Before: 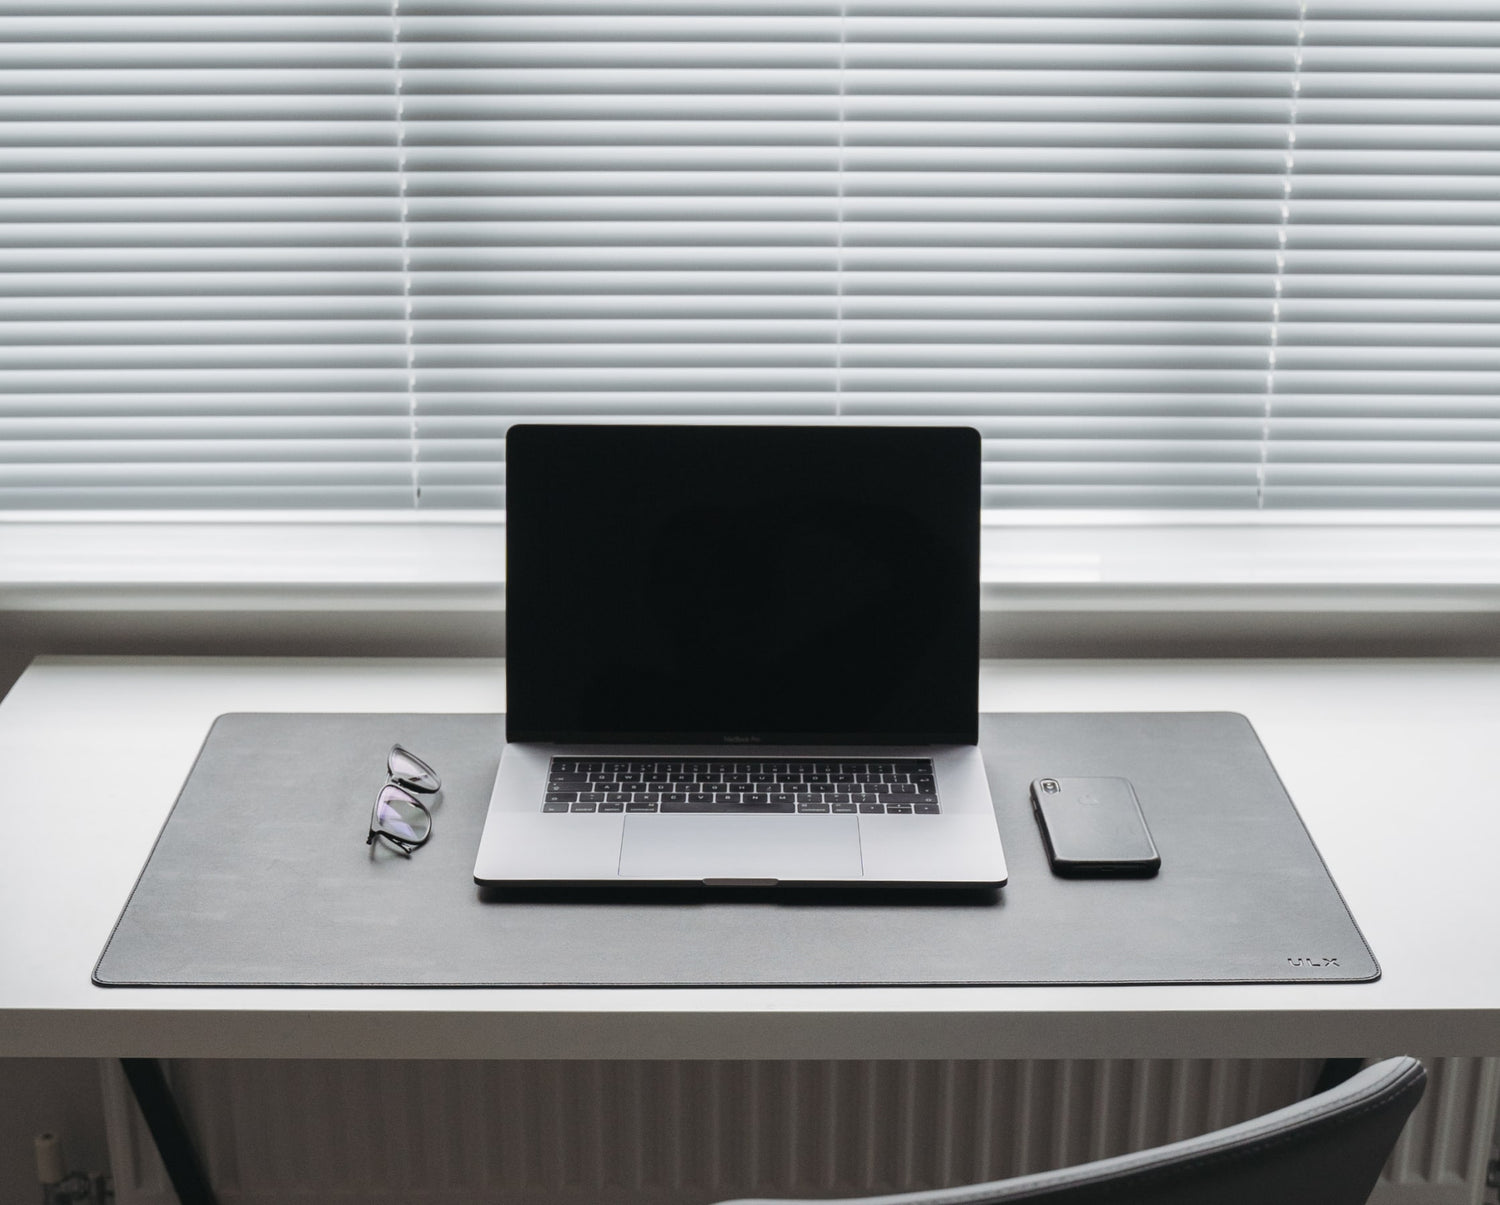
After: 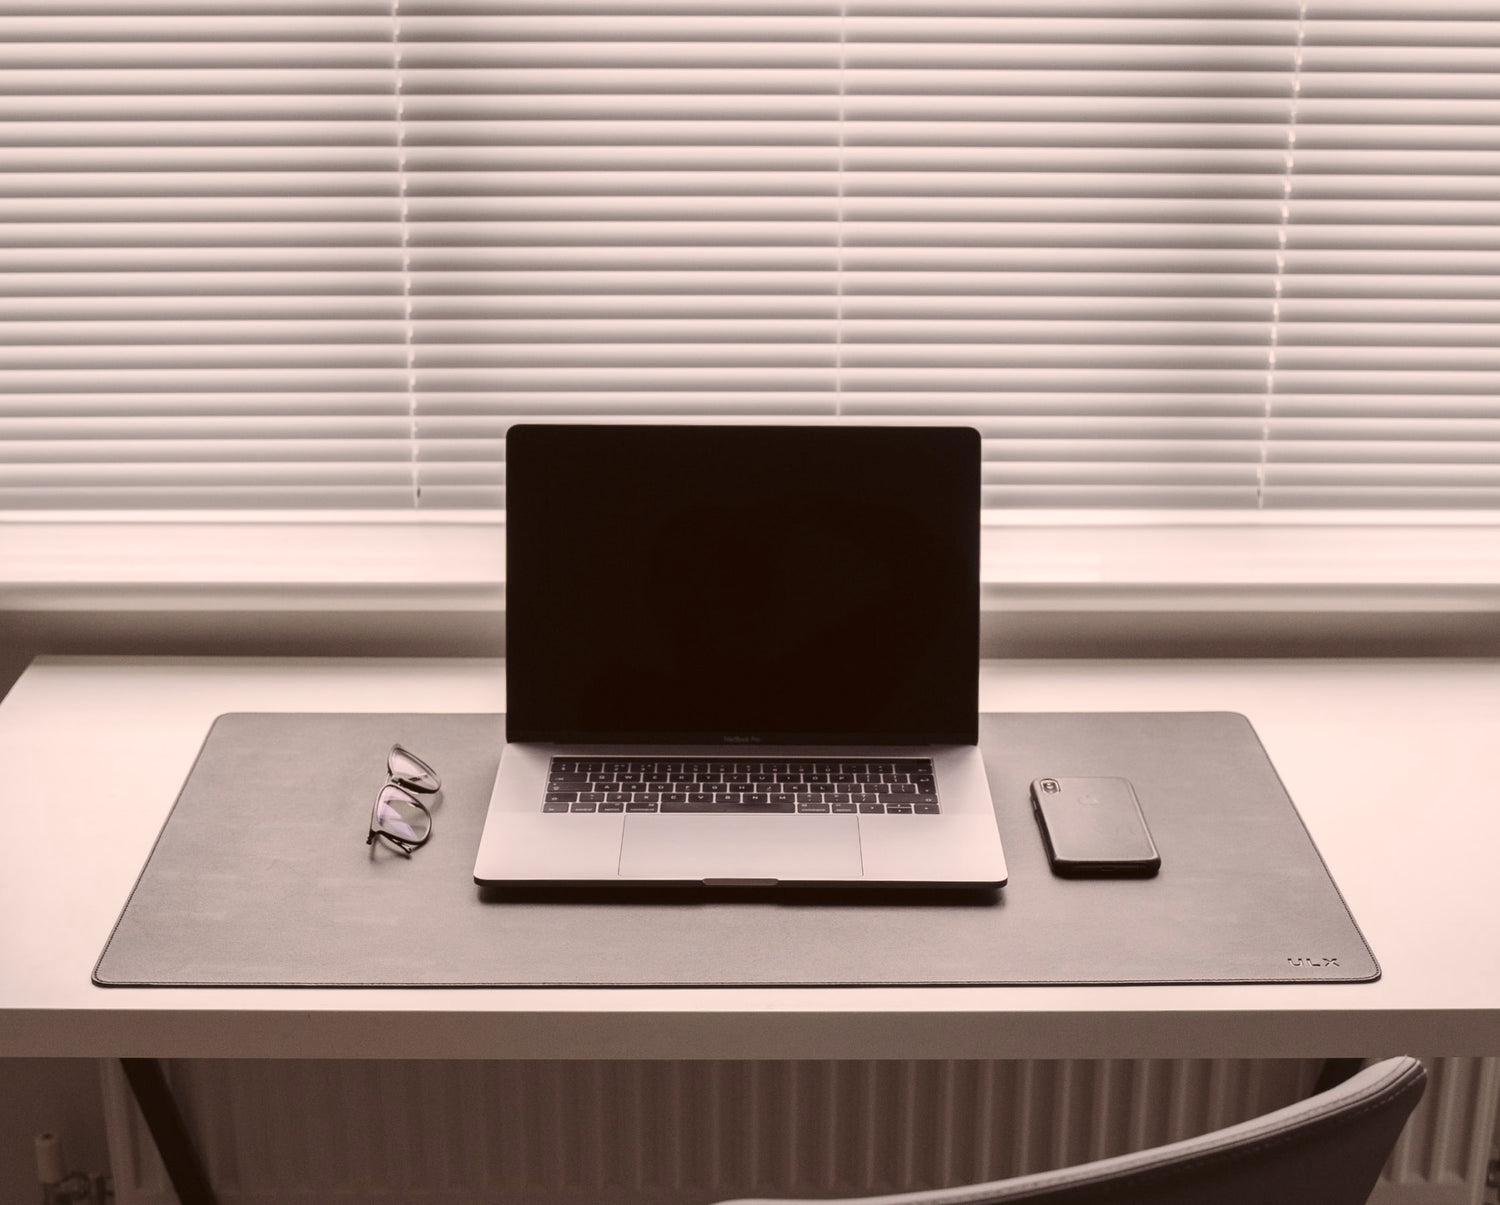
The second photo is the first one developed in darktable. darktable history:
color correction: highlights a* 10.24, highlights b* 9.76, shadows a* 9.19, shadows b* 7.8, saturation 0.777
exposure: black level correction 0, compensate highlight preservation false
